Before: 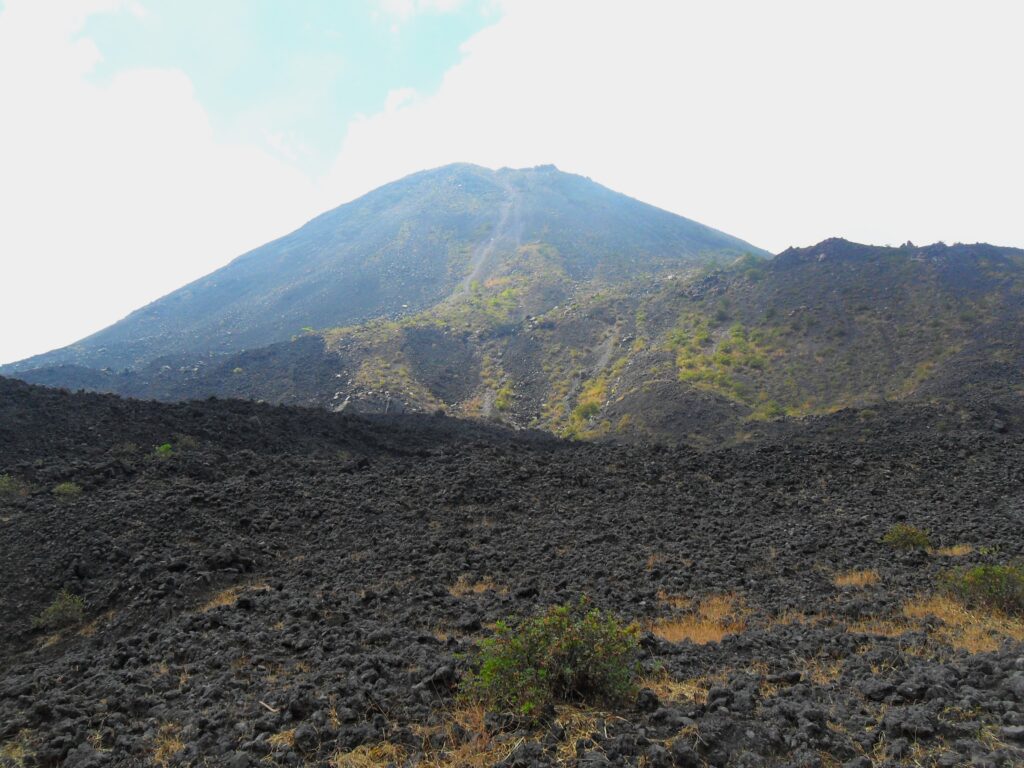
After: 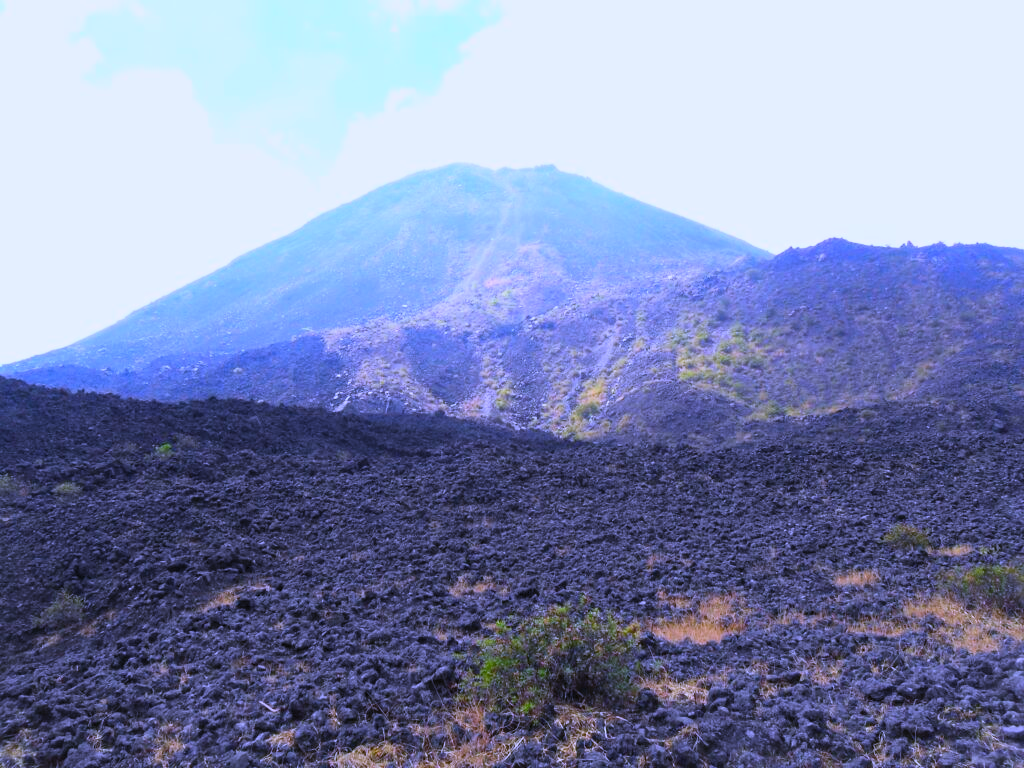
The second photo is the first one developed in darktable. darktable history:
white balance: red 0.98, blue 1.61
contrast brightness saturation: contrast 0.2, brightness 0.16, saturation 0.22
